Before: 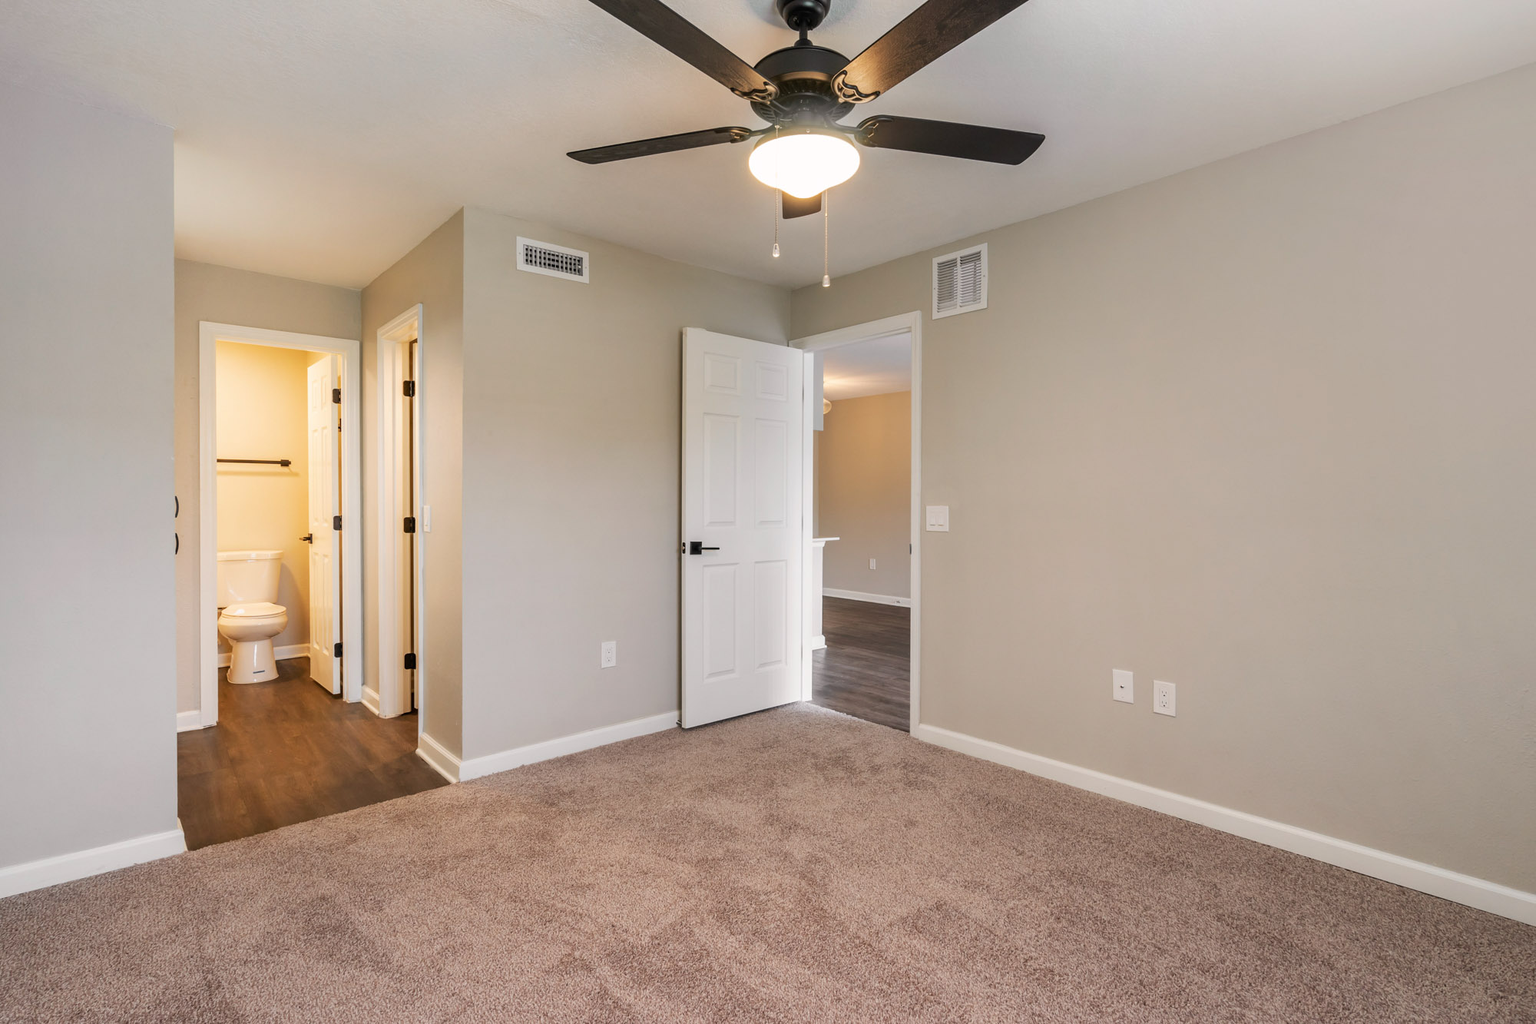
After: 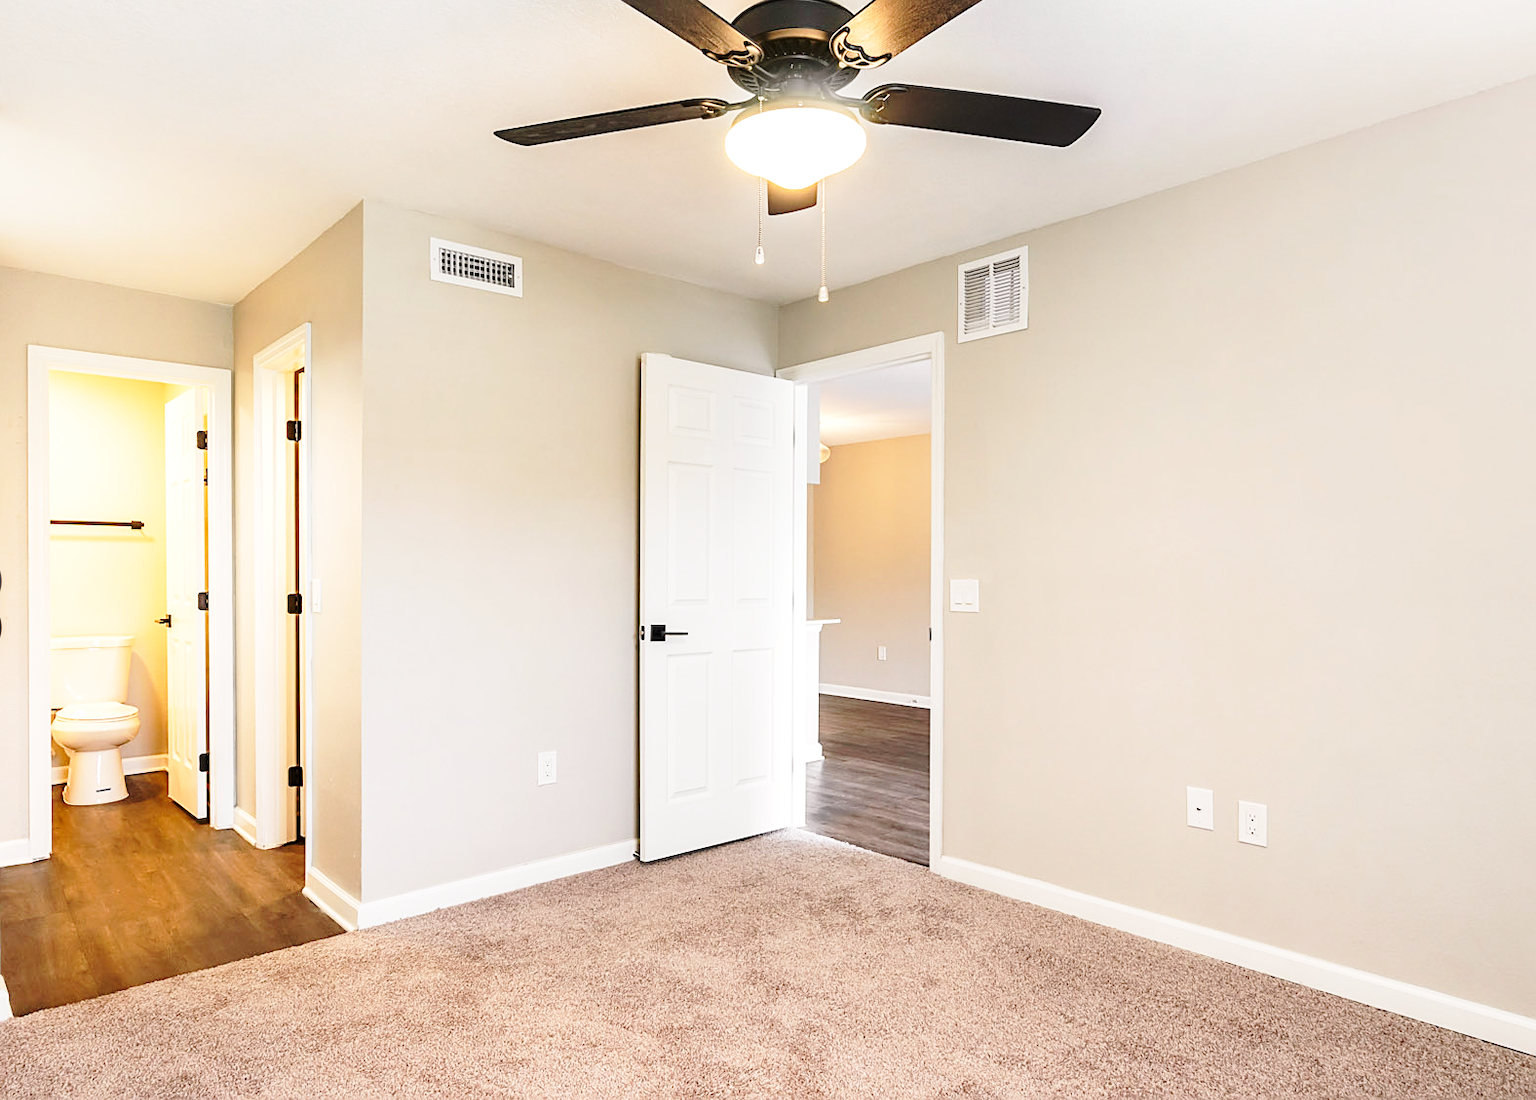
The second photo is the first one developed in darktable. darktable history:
crop: left 11.596%, top 4.873%, right 9.561%, bottom 10.411%
base curve: curves: ch0 [(0, 0) (0.036, 0.037) (0.121, 0.228) (0.46, 0.76) (0.859, 0.983) (1, 1)], preserve colors none
exposure: exposure 0.216 EV, compensate exposure bias true, compensate highlight preservation false
sharpen: on, module defaults
tone equalizer: edges refinement/feathering 500, mask exposure compensation -1.57 EV, preserve details no
